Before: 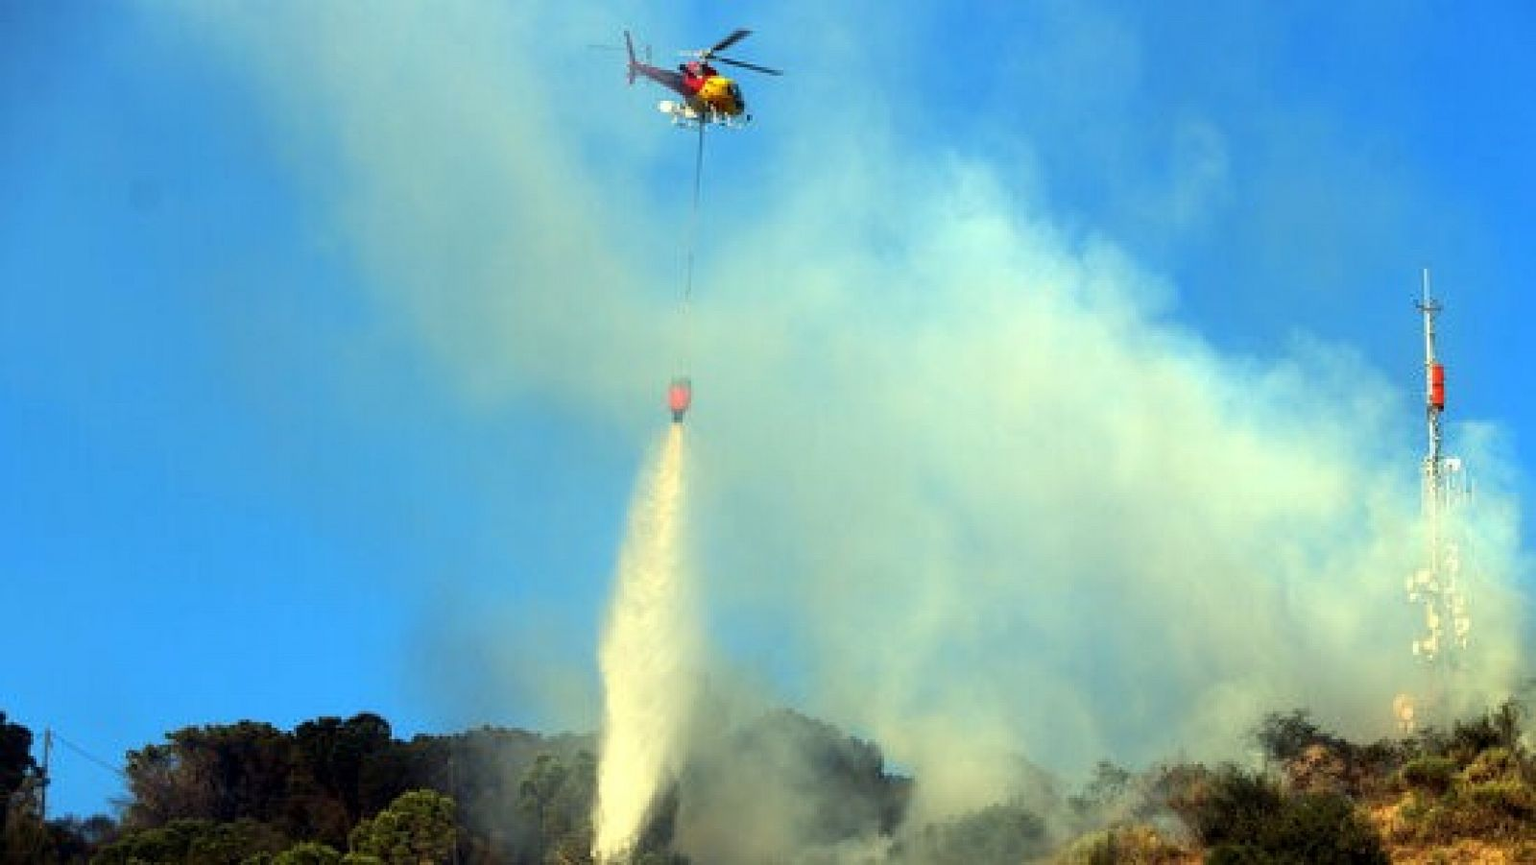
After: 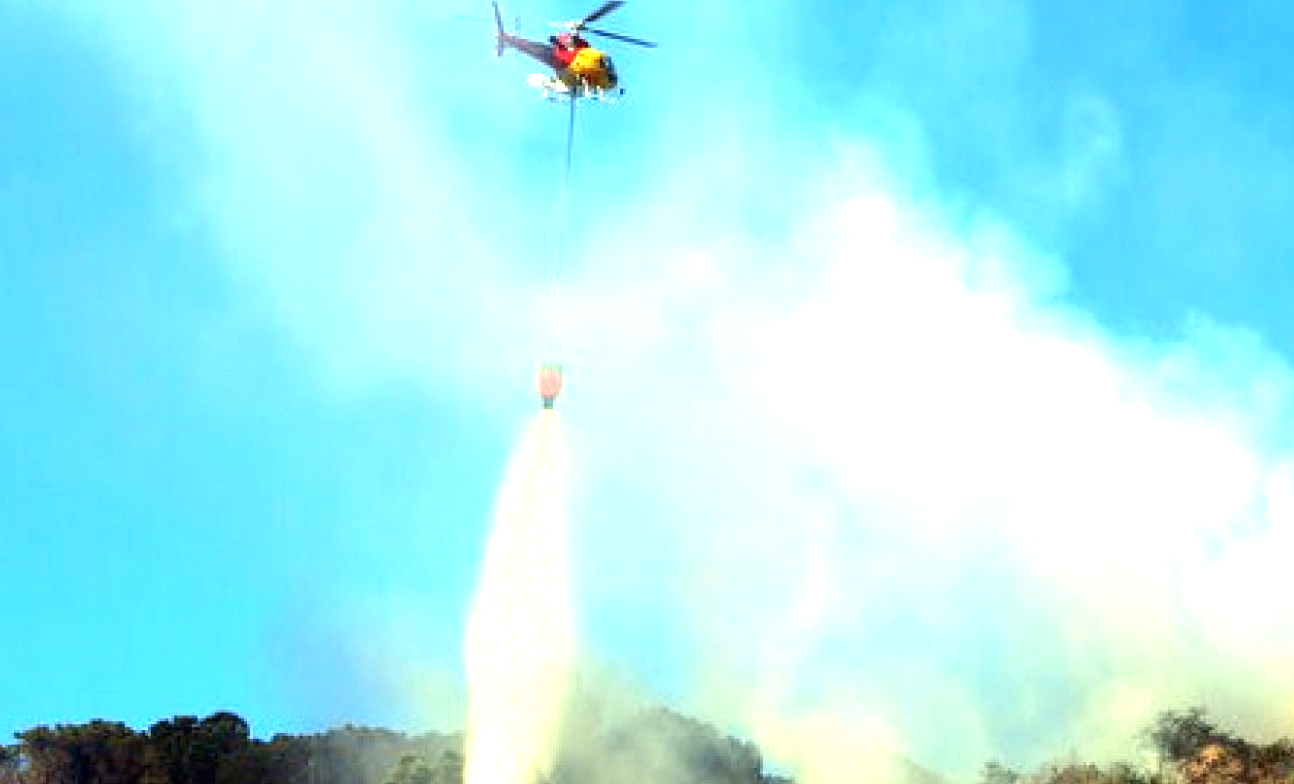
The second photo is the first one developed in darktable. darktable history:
crop: left 9.912%, top 3.492%, right 9.178%, bottom 9.443%
exposure: black level correction 0, exposure 1.099 EV, compensate highlight preservation false
